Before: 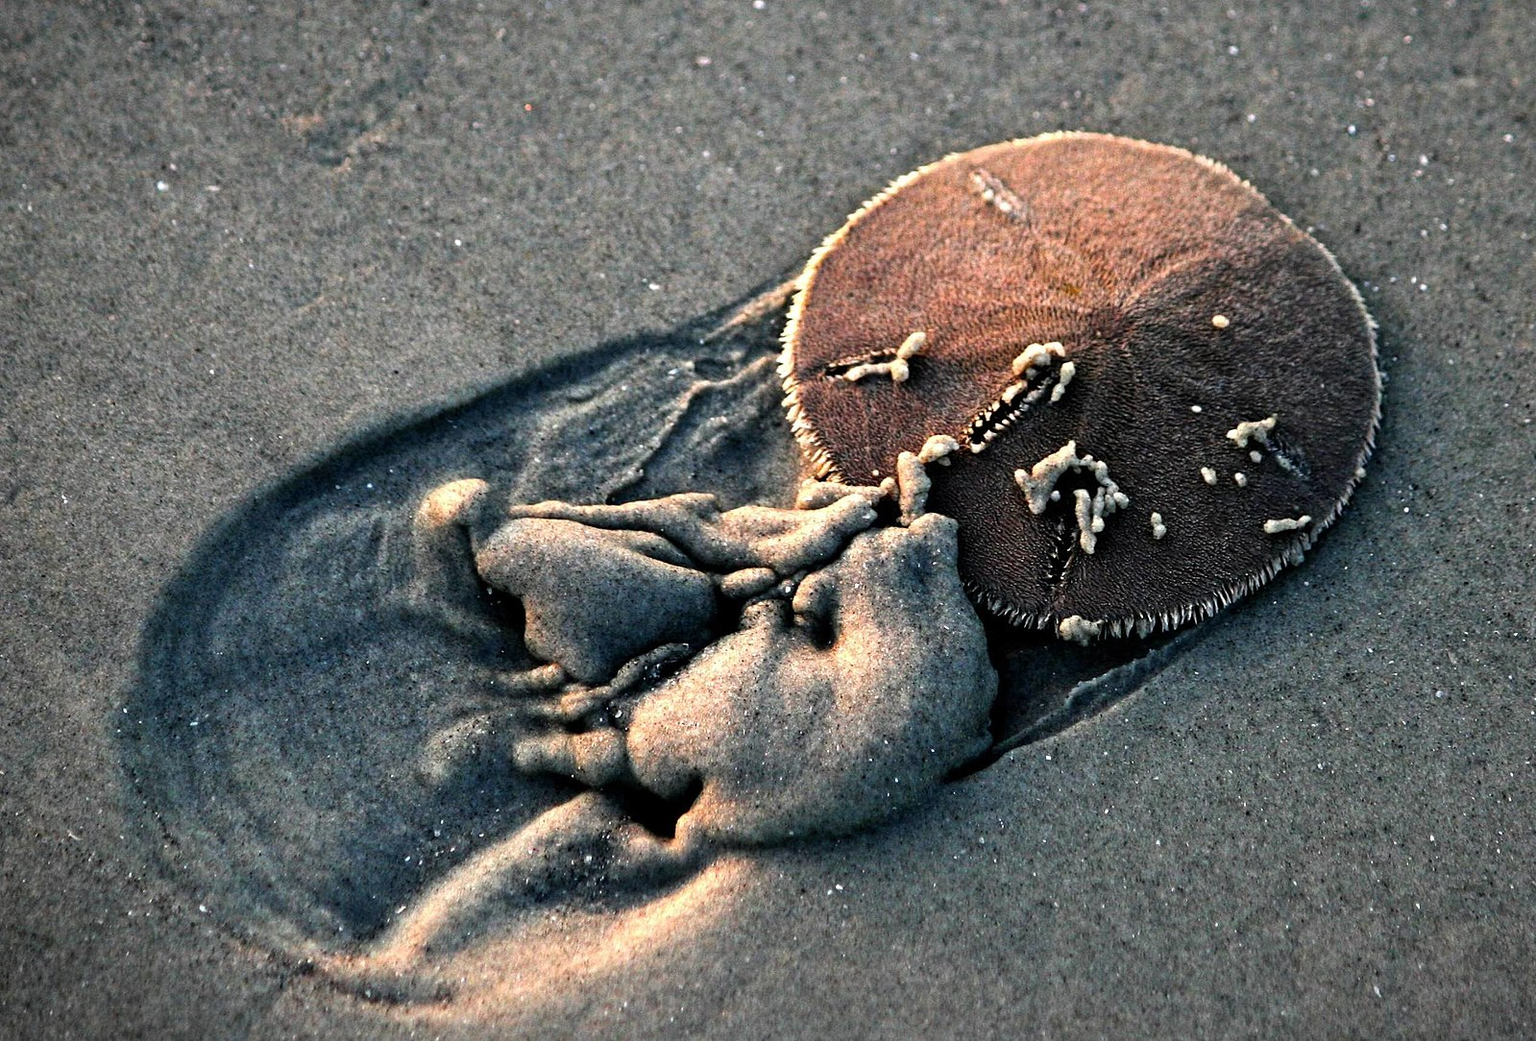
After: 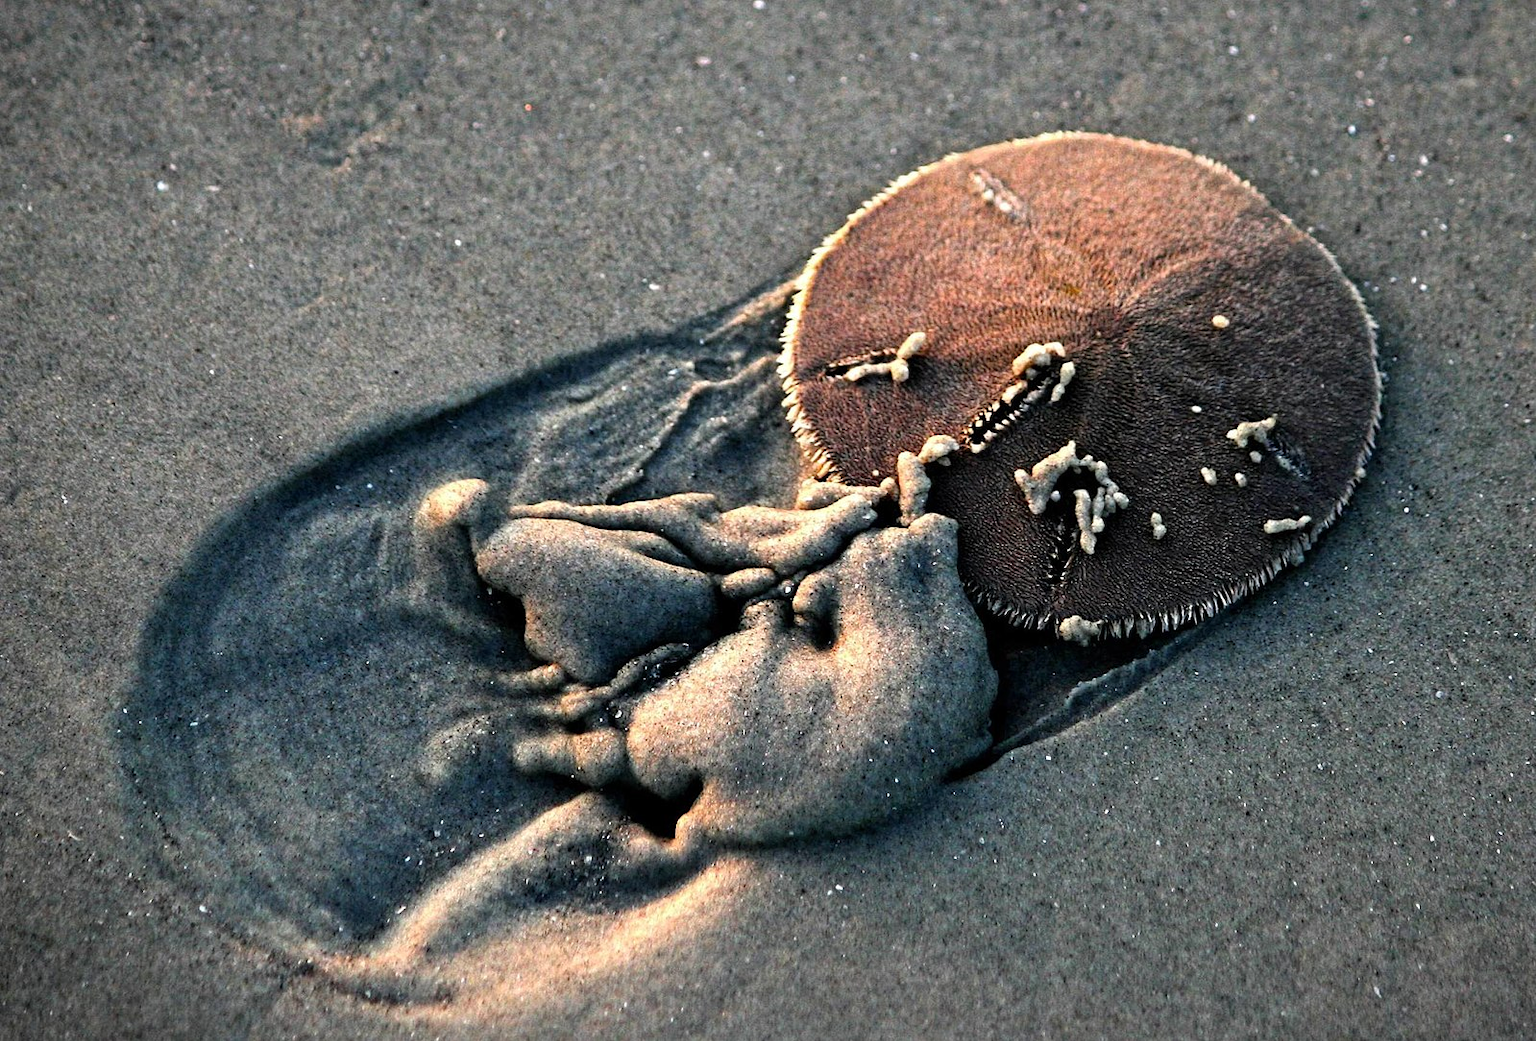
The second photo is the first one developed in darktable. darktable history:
color balance rgb: power › hue 60.07°, perceptual saturation grading › global saturation 3.363%
